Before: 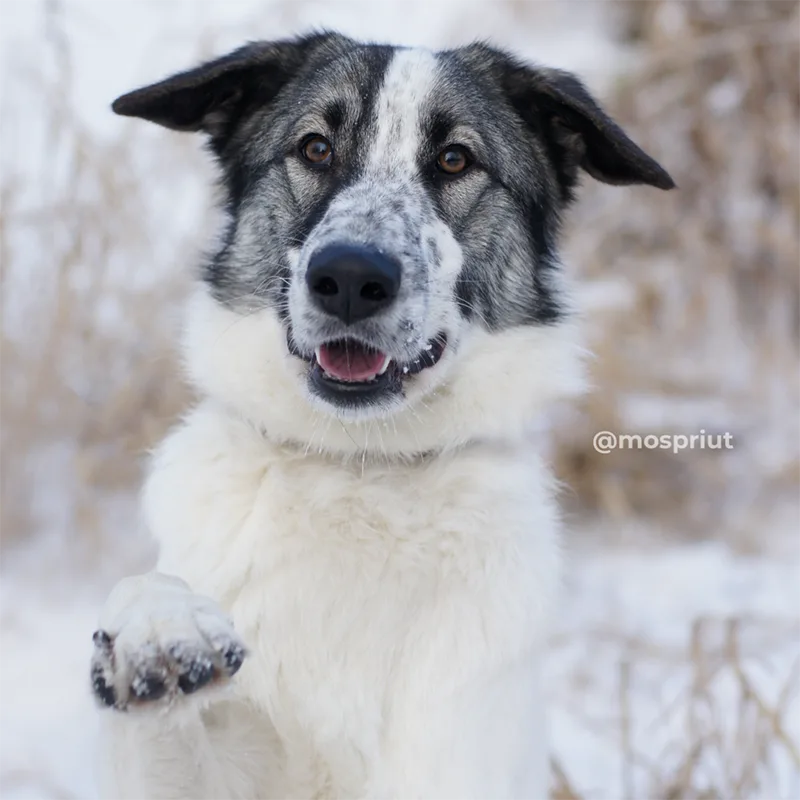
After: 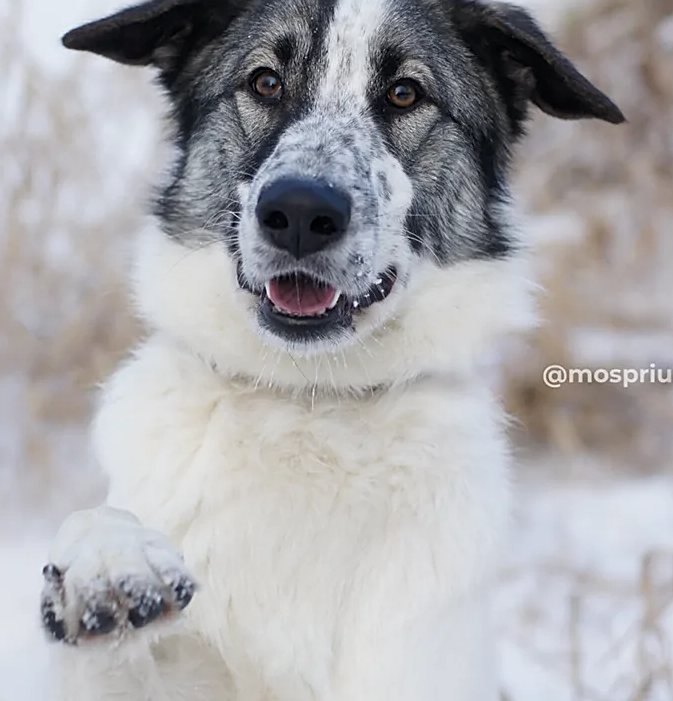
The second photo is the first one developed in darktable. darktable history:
sharpen: on, module defaults
crop: left 6.255%, top 8.257%, right 9.544%, bottom 4.036%
